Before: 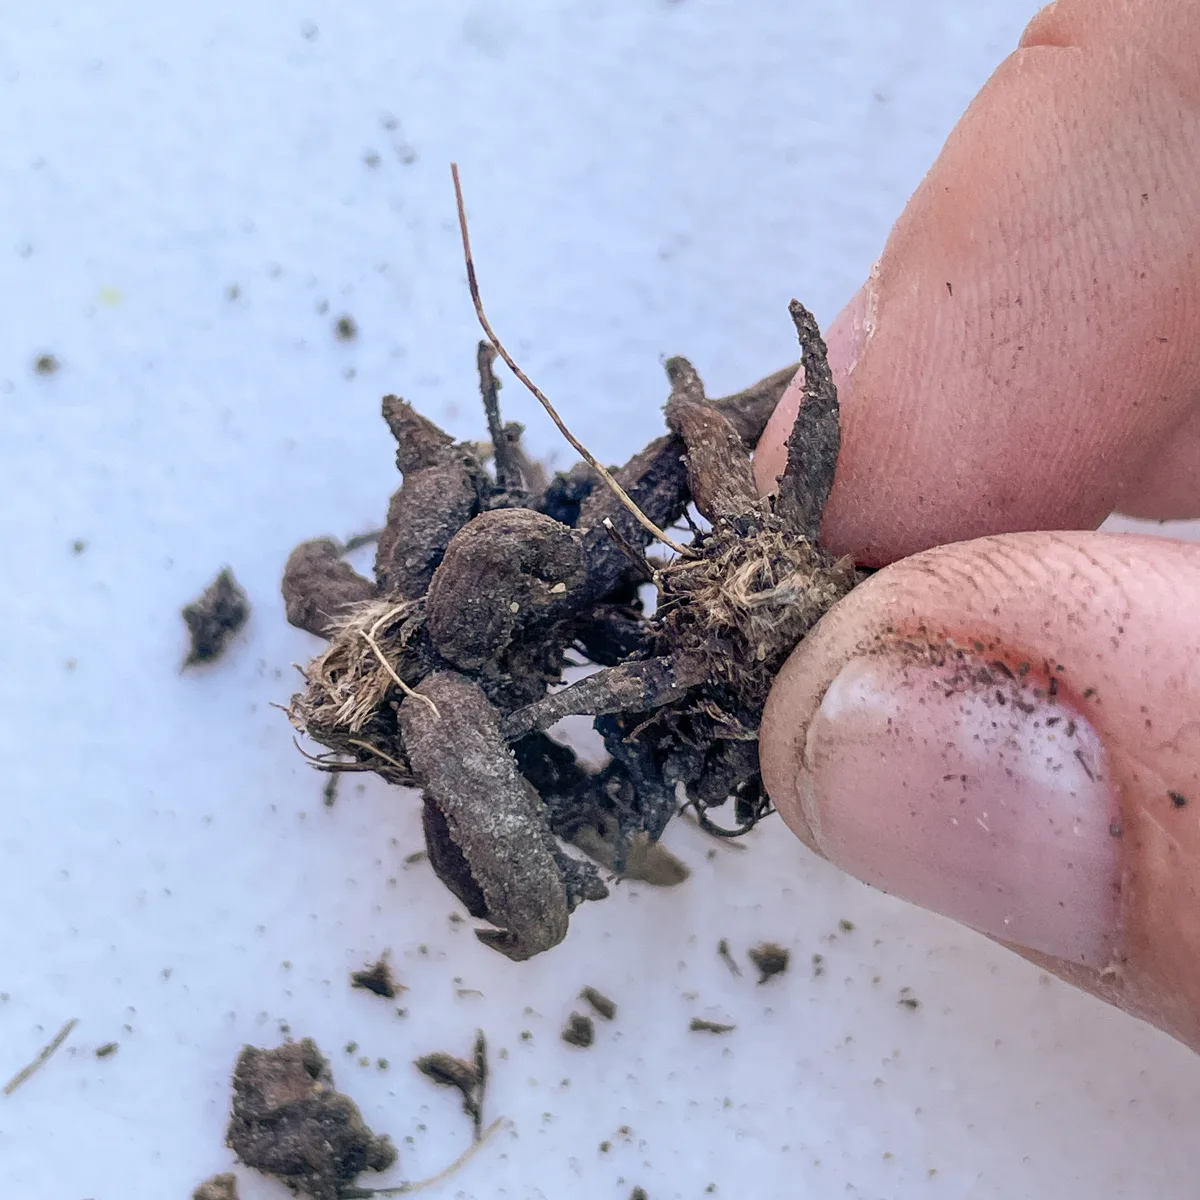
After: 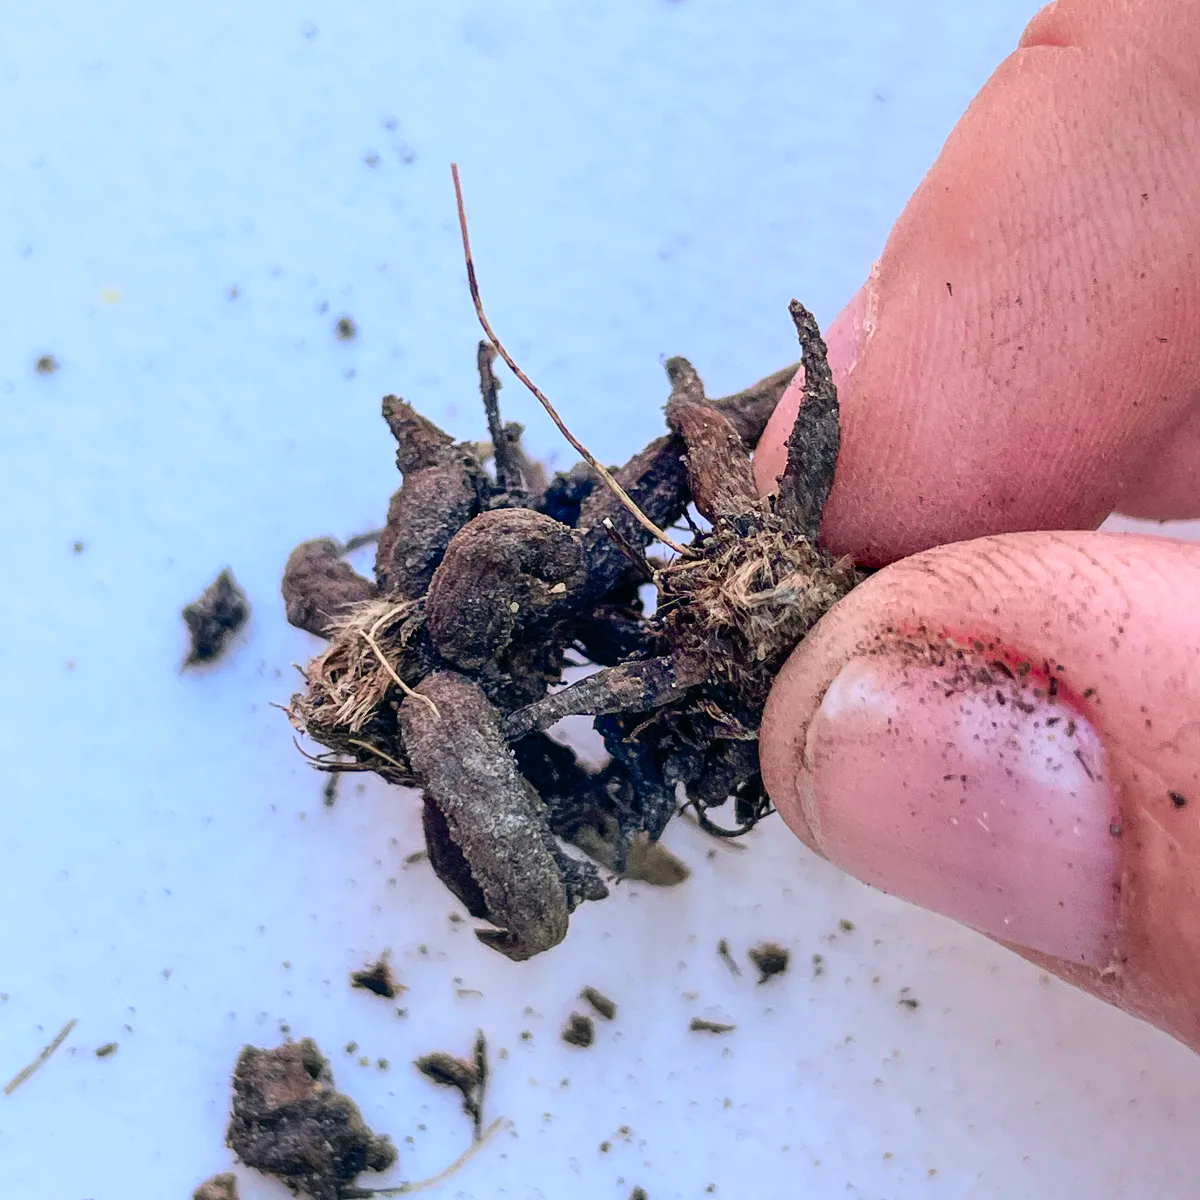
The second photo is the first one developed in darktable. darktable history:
color balance rgb: linear chroma grading › global chroma 50%, perceptual saturation grading › global saturation 2.34%, global vibrance 6.64%, contrast 12.71%, saturation formula JzAzBz (2021)
tone curve: curves: ch0 [(0, 0.009) (0.105, 0.069) (0.195, 0.154) (0.289, 0.278) (0.384, 0.391) (0.513, 0.53) (0.66, 0.667) (0.895, 0.863) (1, 0.919)]; ch1 [(0, 0) (0.161, 0.092) (0.35, 0.33) (0.403, 0.395) (0.456, 0.469) (0.502, 0.499) (0.519, 0.514) (0.576, 0.587) (0.642, 0.645) (0.701, 0.742) (1, 0.942)]; ch2 [(0, 0) (0.371, 0.362) (0.437, 0.437) (0.501, 0.5) (0.53, 0.528) (0.569, 0.551) (0.619, 0.58) (0.883, 0.752) (1, 0.929)], color space Lab, independent channels, preserve colors none
